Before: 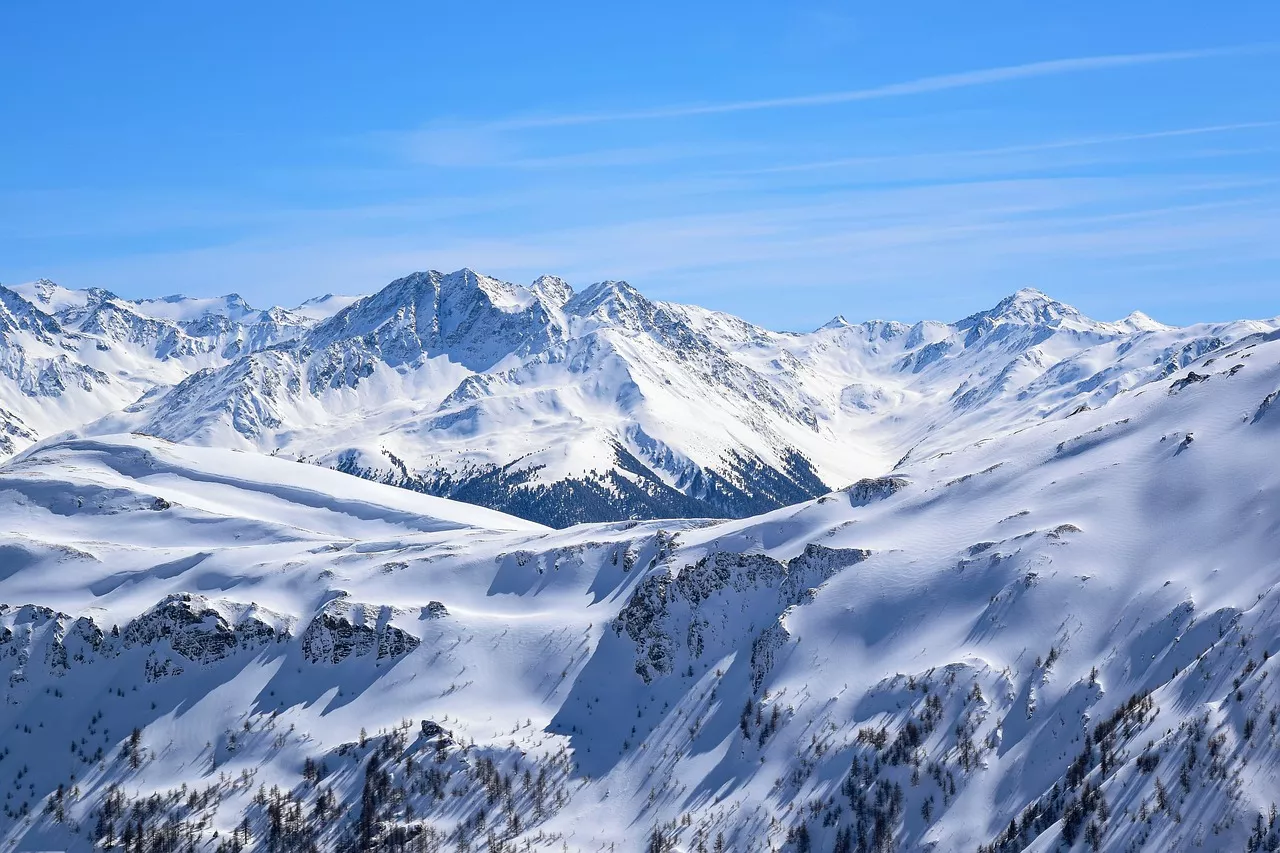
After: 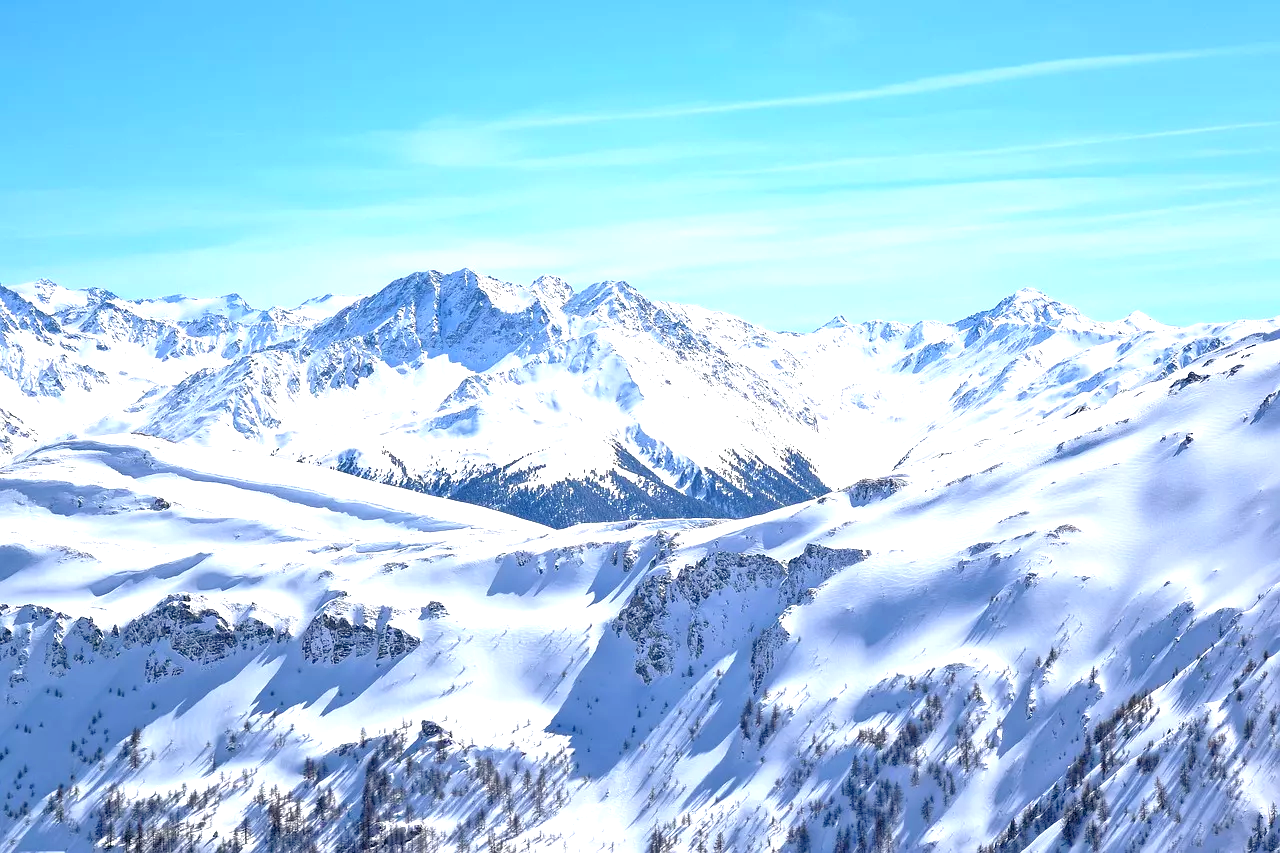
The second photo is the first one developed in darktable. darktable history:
tone equalizer: -7 EV 0.15 EV, -6 EV 0.6 EV, -5 EV 1.15 EV, -4 EV 1.33 EV, -3 EV 1.15 EV, -2 EV 0.6 EV, -1 EV 0.15 EV, mask exposure compensation -0.5 EV
exposure: exposure 1 EV, compensate highlight preservation false
